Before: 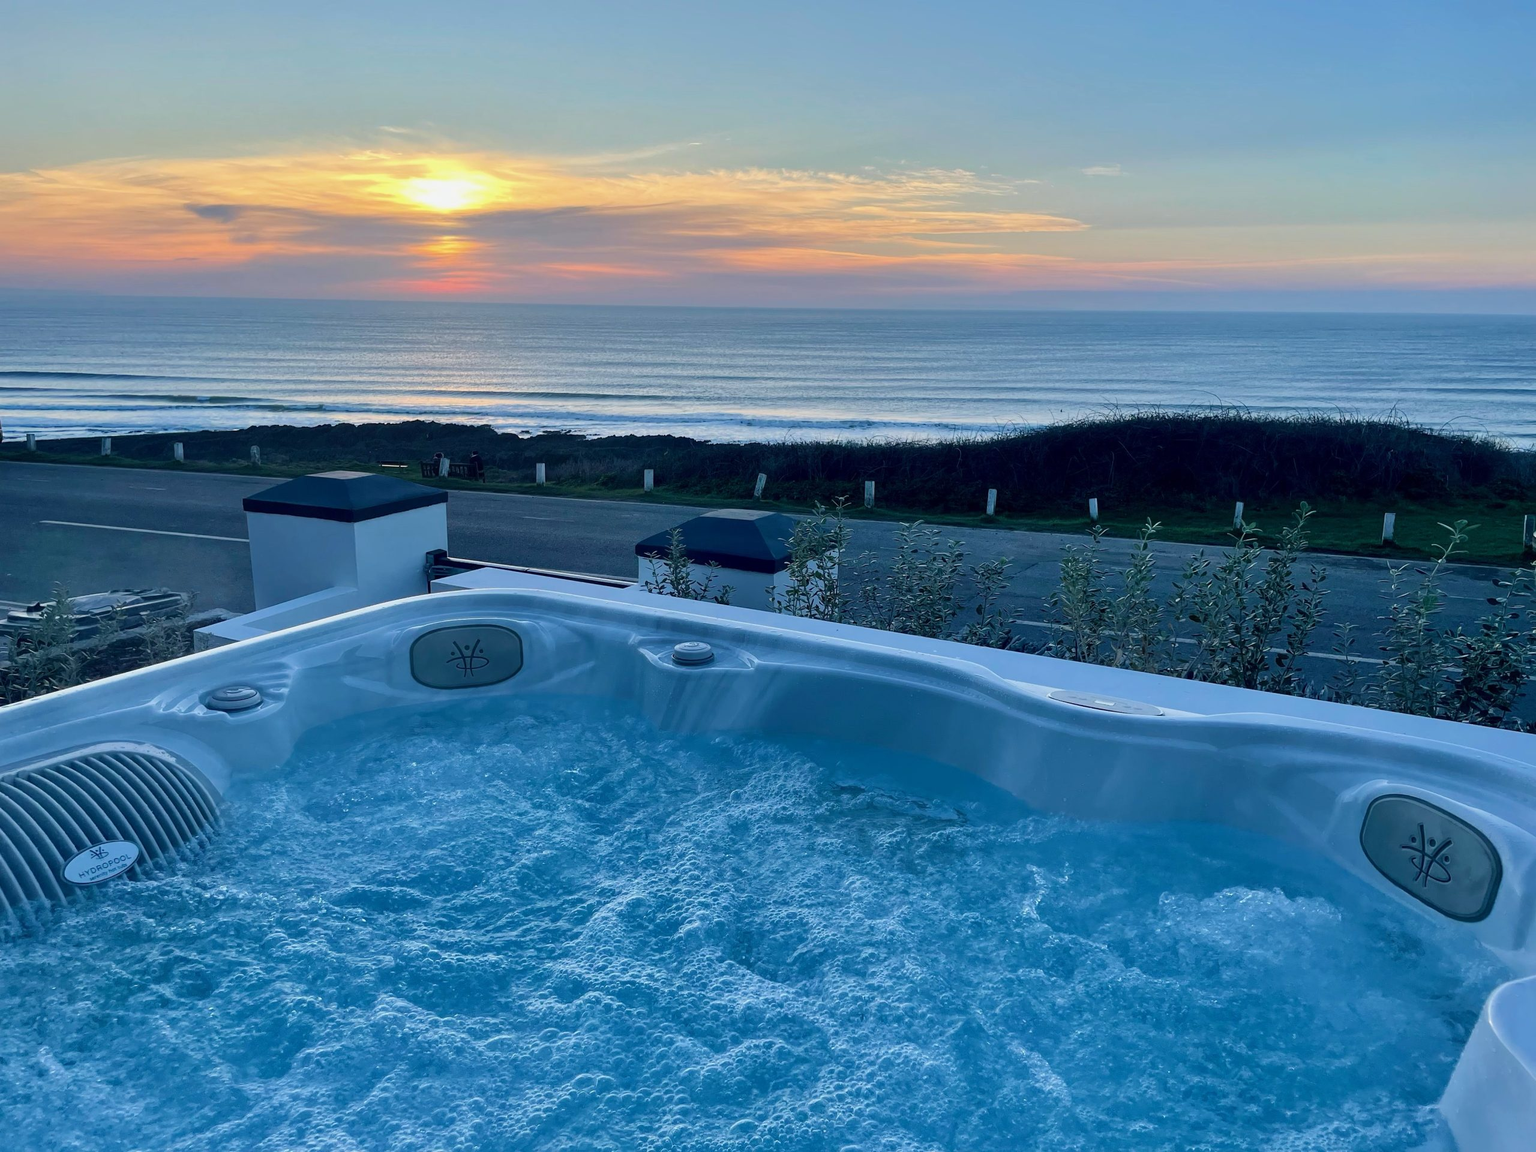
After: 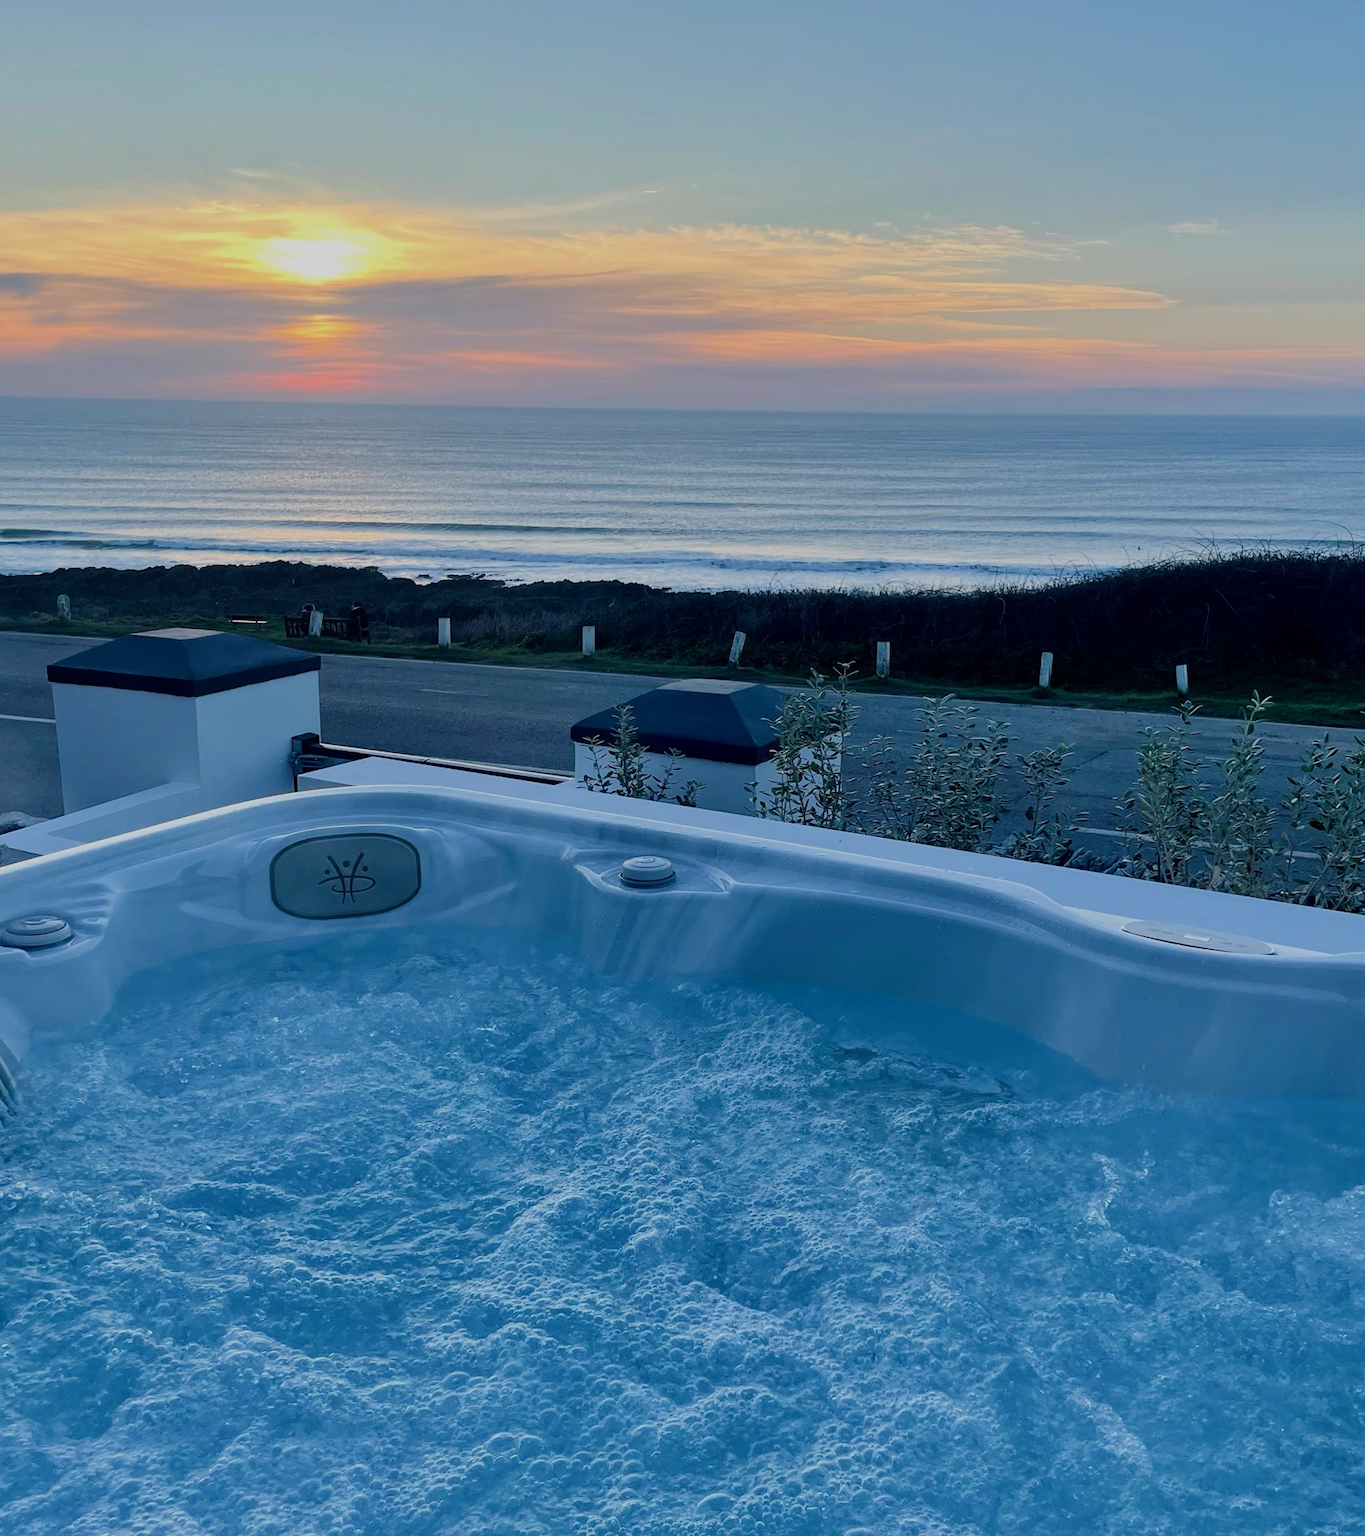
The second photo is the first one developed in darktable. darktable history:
filmic rgb: hardness 4.17, contrast 0.921
crop and rotate: left 13.537%, right 19.796%
